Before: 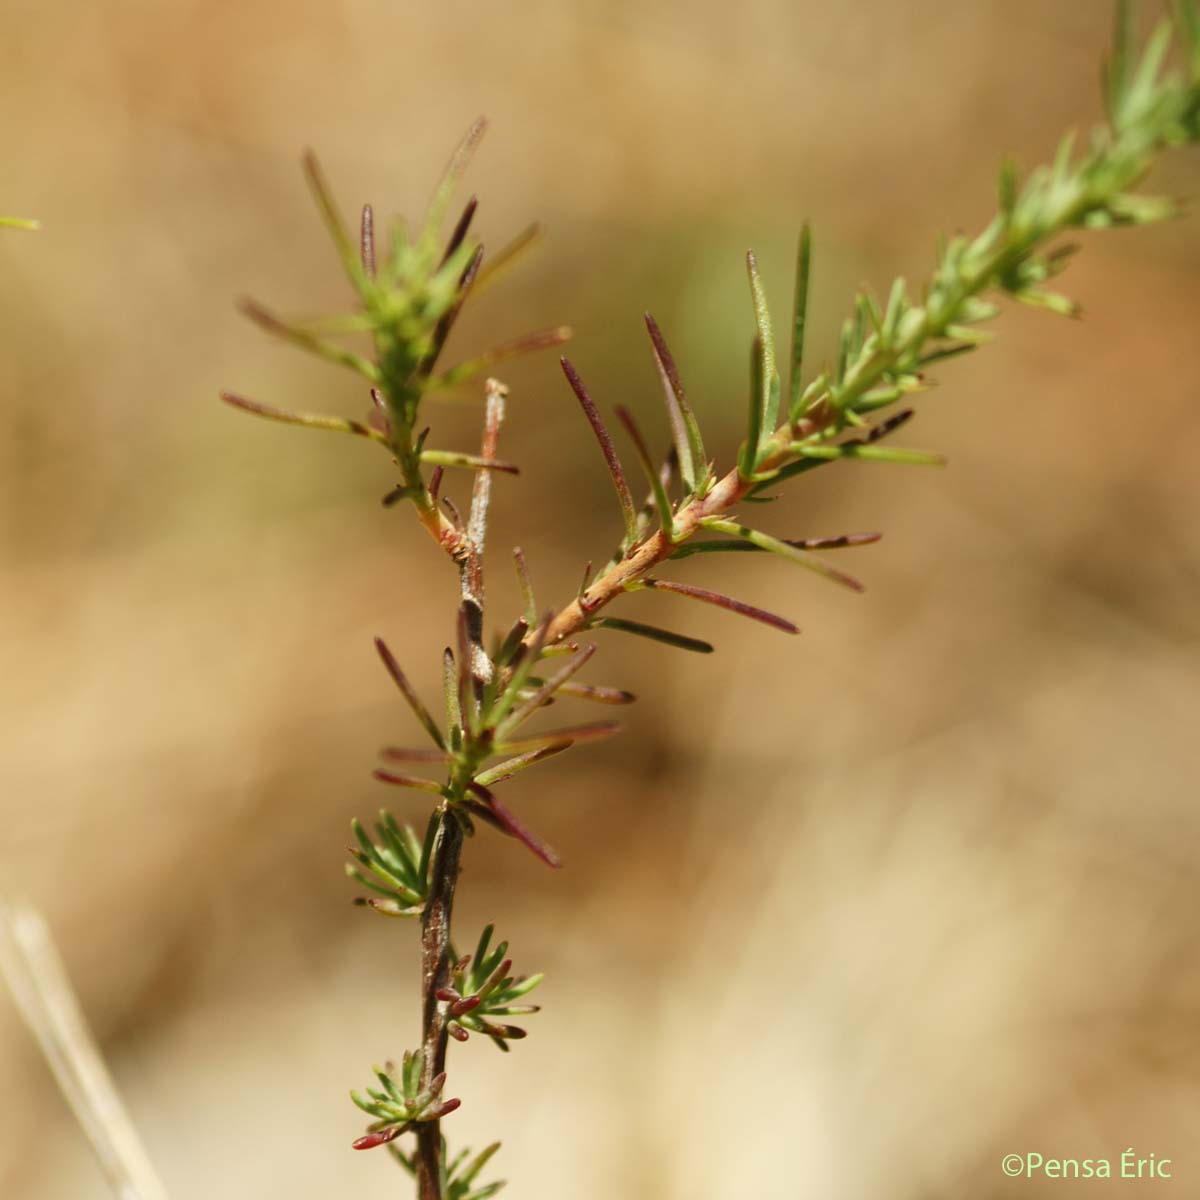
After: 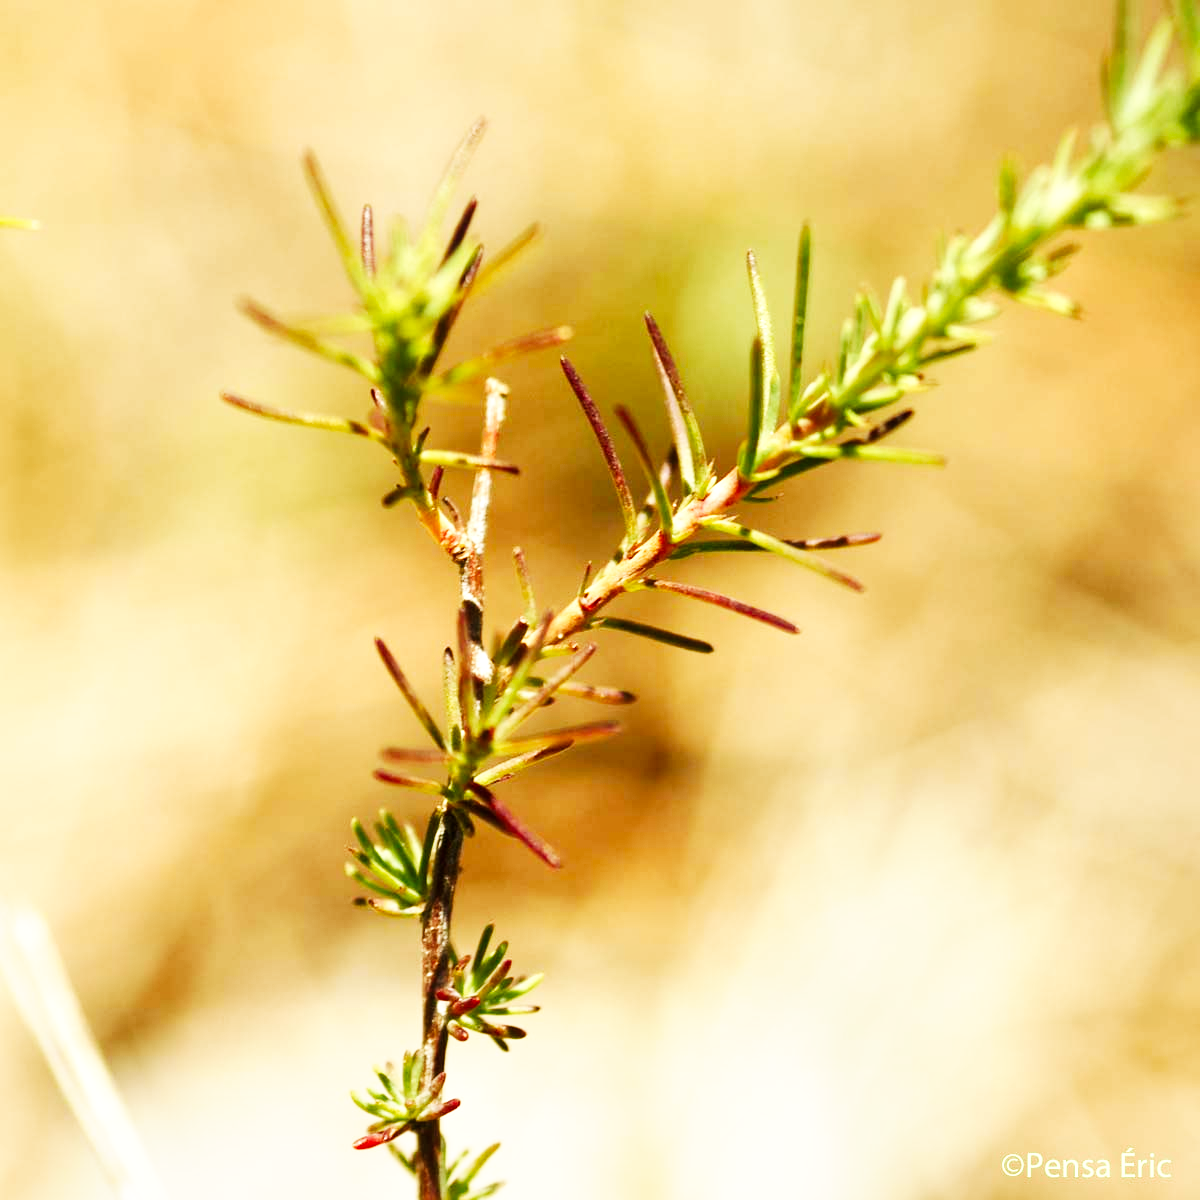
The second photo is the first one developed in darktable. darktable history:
local contrast: mode bilateral grid, contrast 20, coarseness 51, detail 119%, midtone range 0.2
base curve: curves: ch0 [(0, 0) (0.007, 0.004) (0.027, 0.03) (0.046, 0.07) (0.207, 0.54) (0.442, 0.872) (0.673, 0.972) (1, 1)], preserve colors none
